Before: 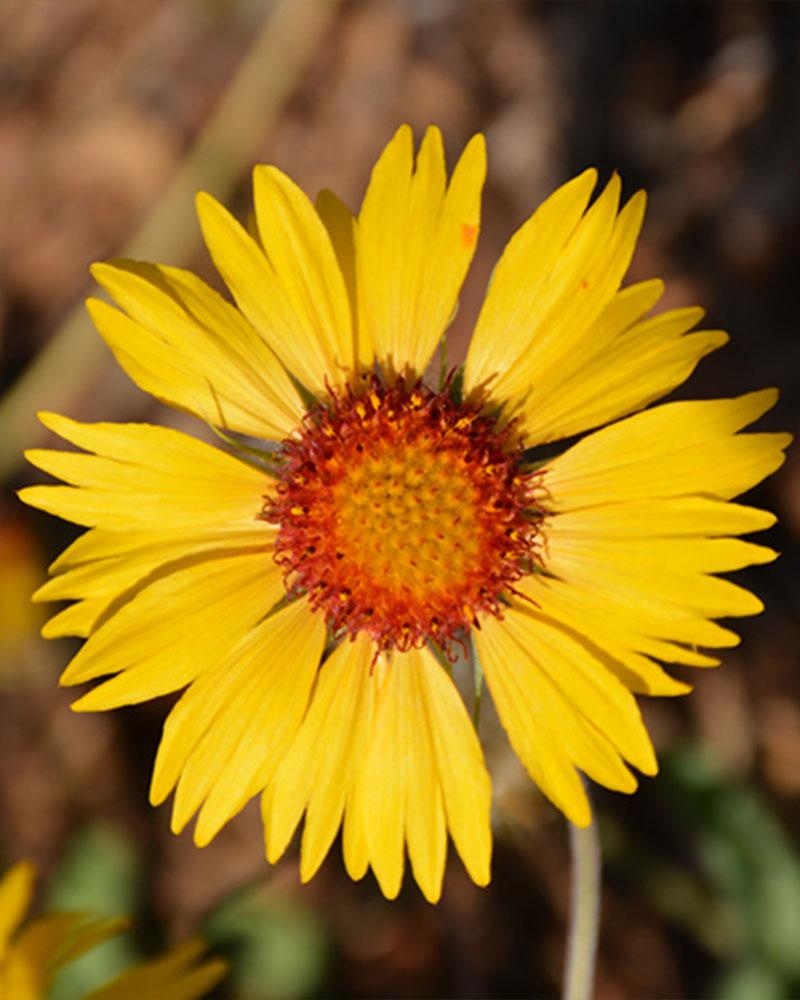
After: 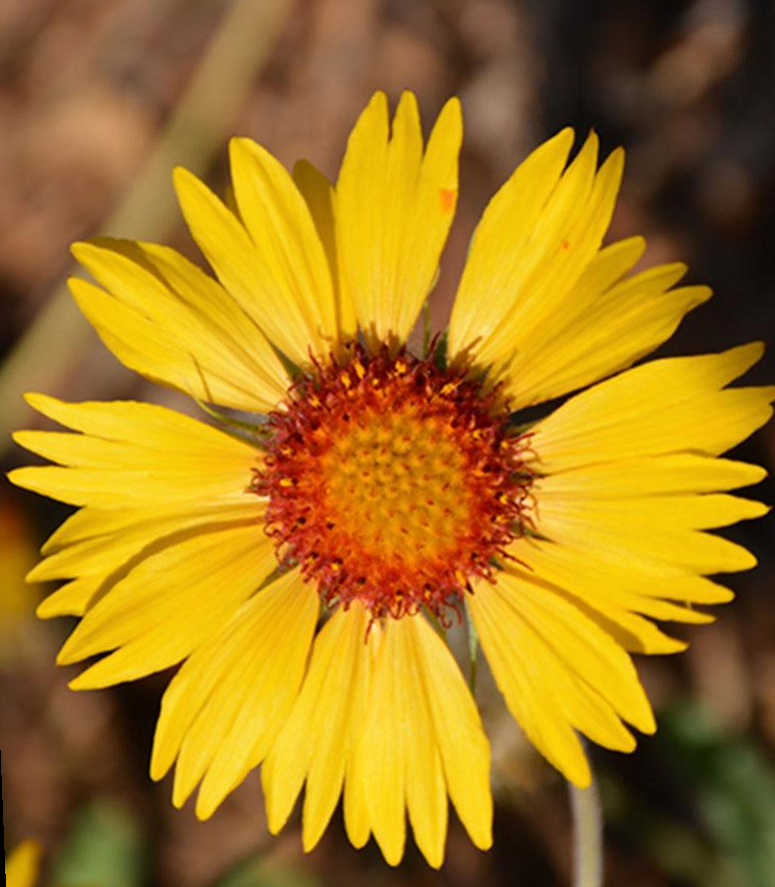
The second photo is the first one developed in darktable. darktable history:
crop and rotate: top 0%, bottom 5.097%
rotate and perspective: rotation -2.12°, lens shift (vertical) 0.009, lens shift (horizontal) -0.008, automatic cropping original format, crop left 0.036, crop right 0.964, crop top 0.05, crop bottom 0.959
contrast brightness saturation: contrast 0.05
